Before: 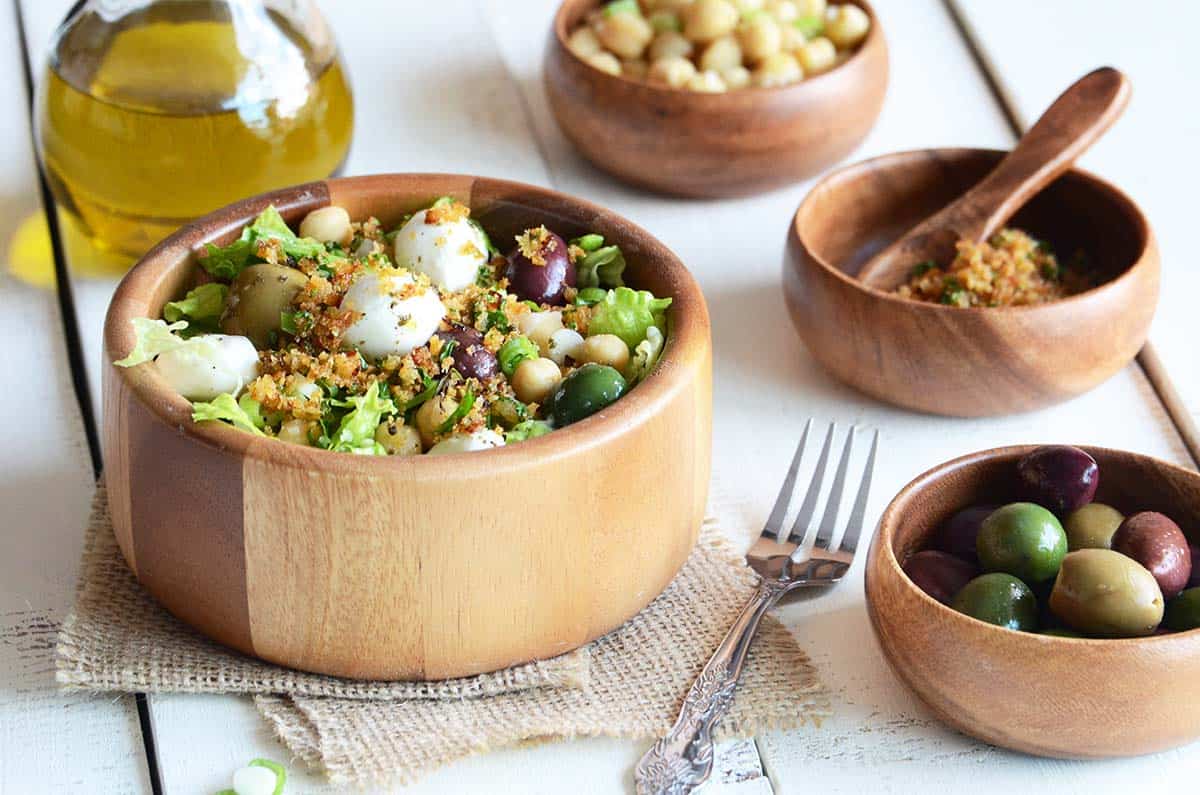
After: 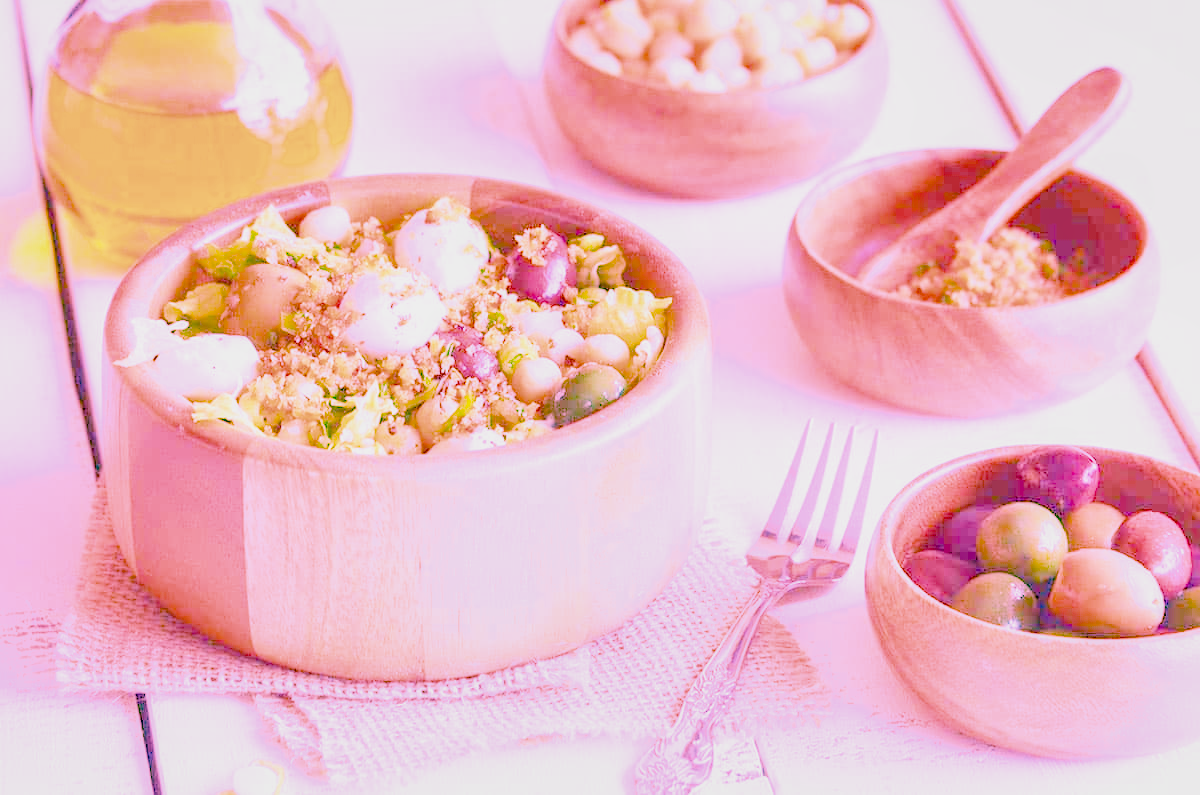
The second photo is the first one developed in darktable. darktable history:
raw chromatic aberrations: on, module defaults
color balance rgb: perceptual saturation grading › global saturation 25%, global vibrance 20%
highlight reconstruction: method reconstruct color, iterations 1, diameter of reconstruction 64 px
hot pixels: on, module defaults
lens correction: scale 1, crop 1, focal 35, aperture 2.8, distance 1000, camera "Canon EOS RP", lens "Canon RF 35mm F1.8 MACRO IS STM"
exposure: black level correction 0.001, exposure 1.398 EV, compensate exposure bias true, compensate highlight preservation false
haze removal: compatibility mode true, adaptive false
local contrast: detail 130%
white balance: red 2.064, blue 1.605
shadows and highlights: shadows 25, white point adjustment -3, highlights -30
filmic rgb: black relative exposure -16 EV, white relative exposure 6.12 EV, hardness 5.22
velvia: on, module defaults
tone equalizer "mask blending: all purposes": on, module defaults
